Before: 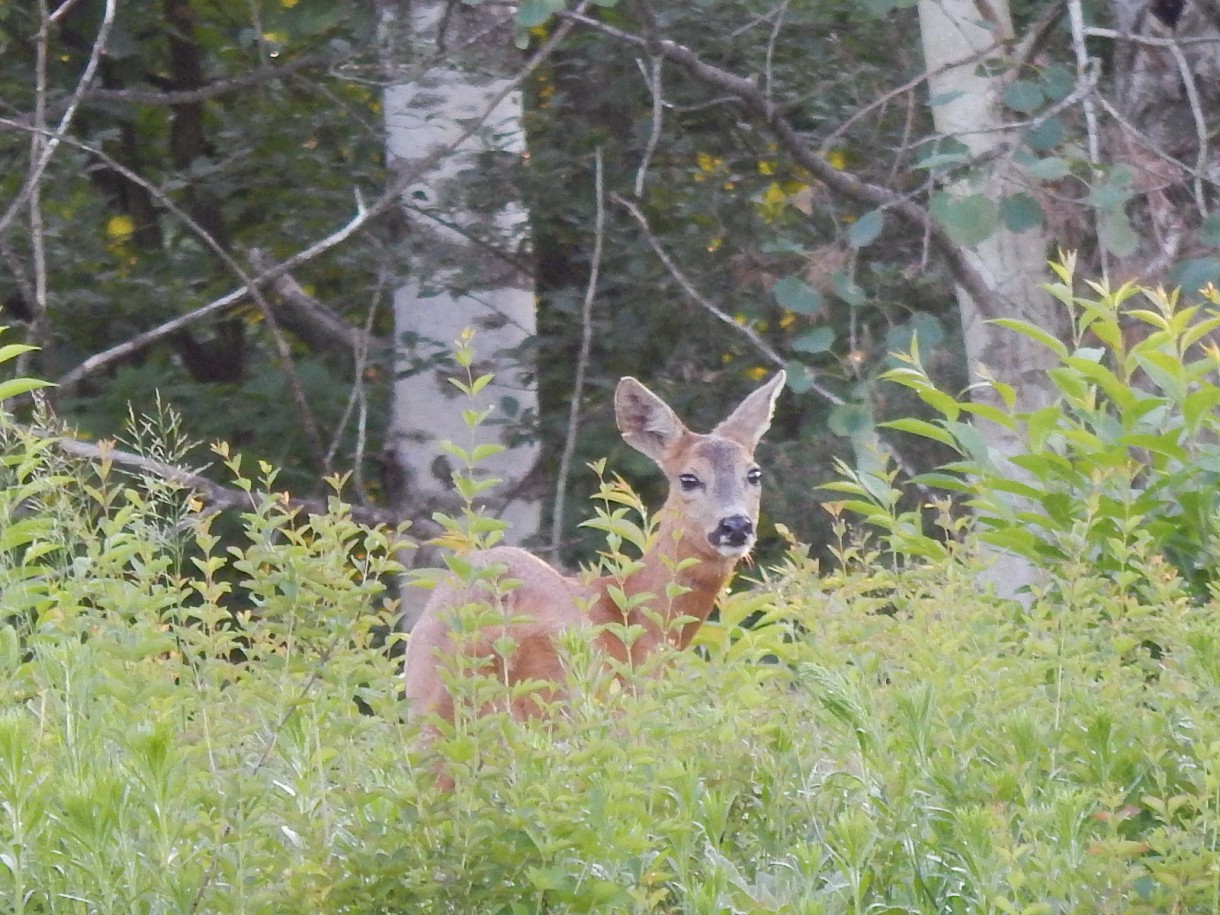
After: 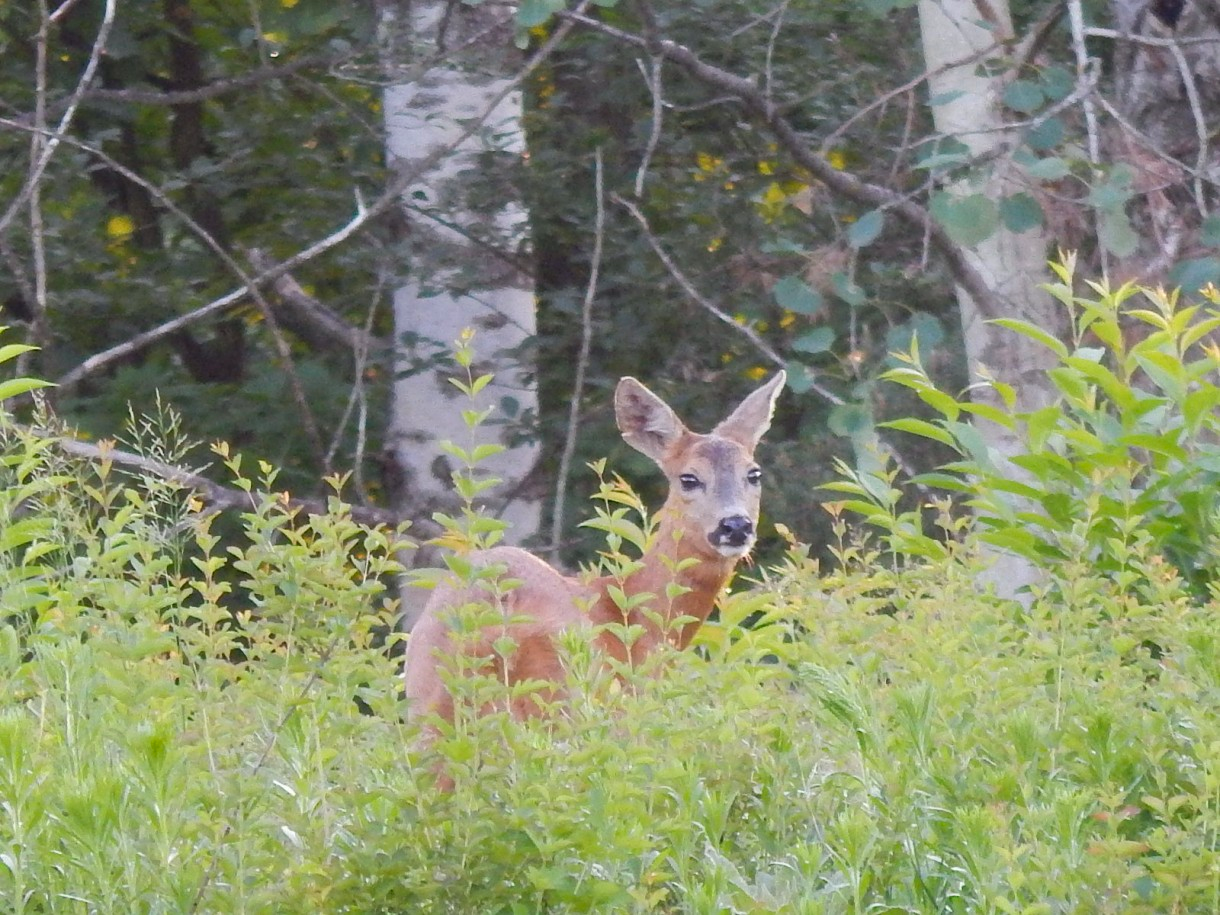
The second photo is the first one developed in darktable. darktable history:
contrast brightness saturation: contrast 0.038, saturation 0.165
